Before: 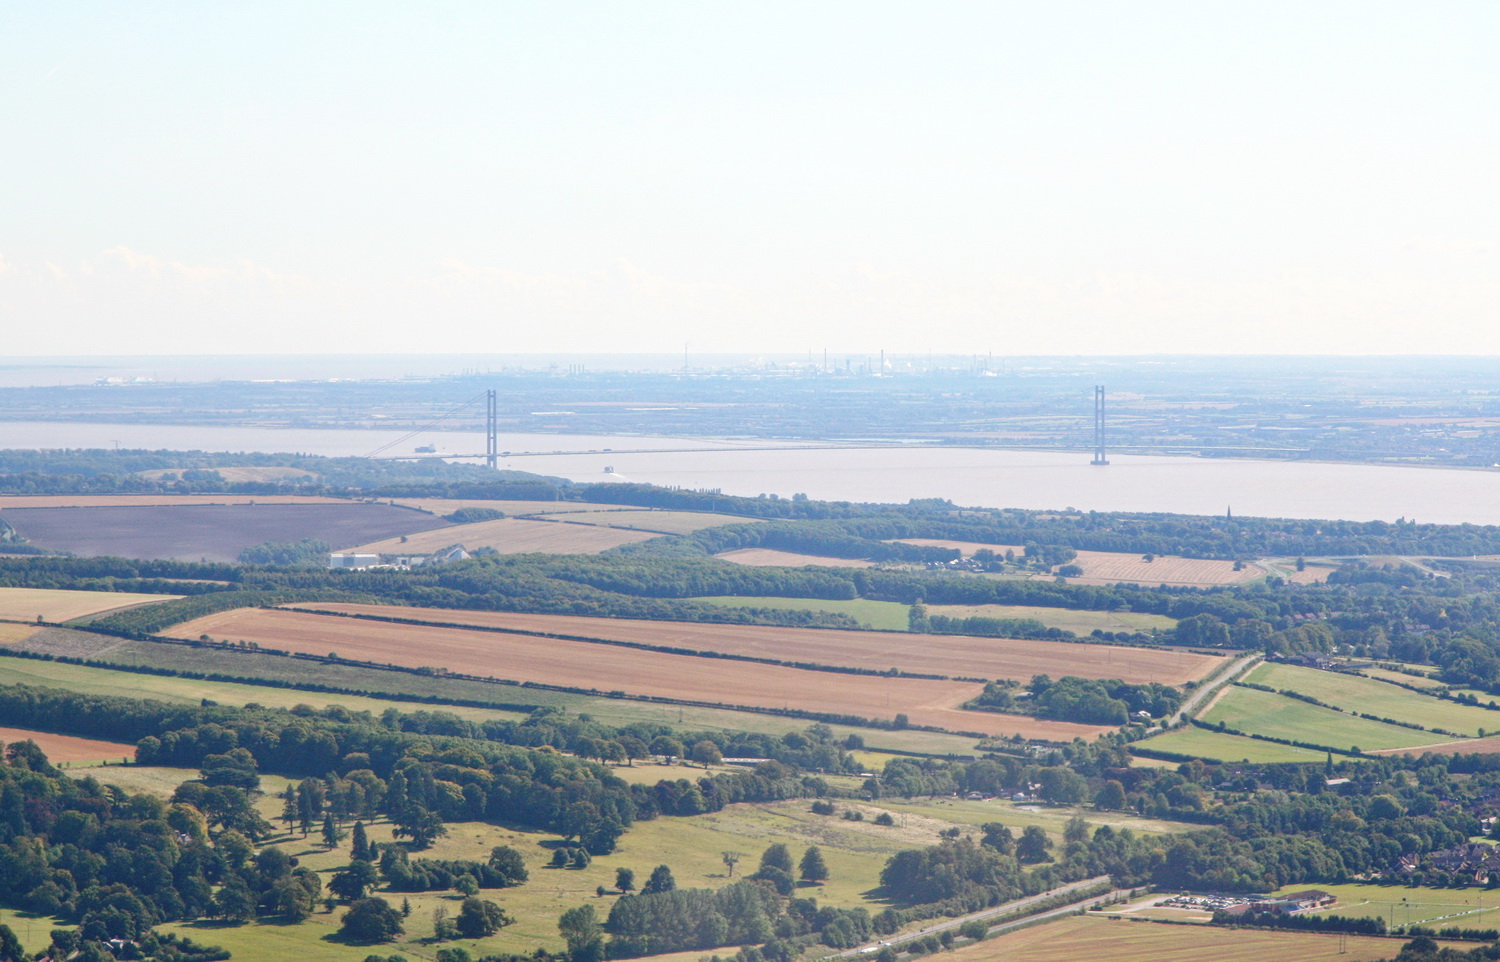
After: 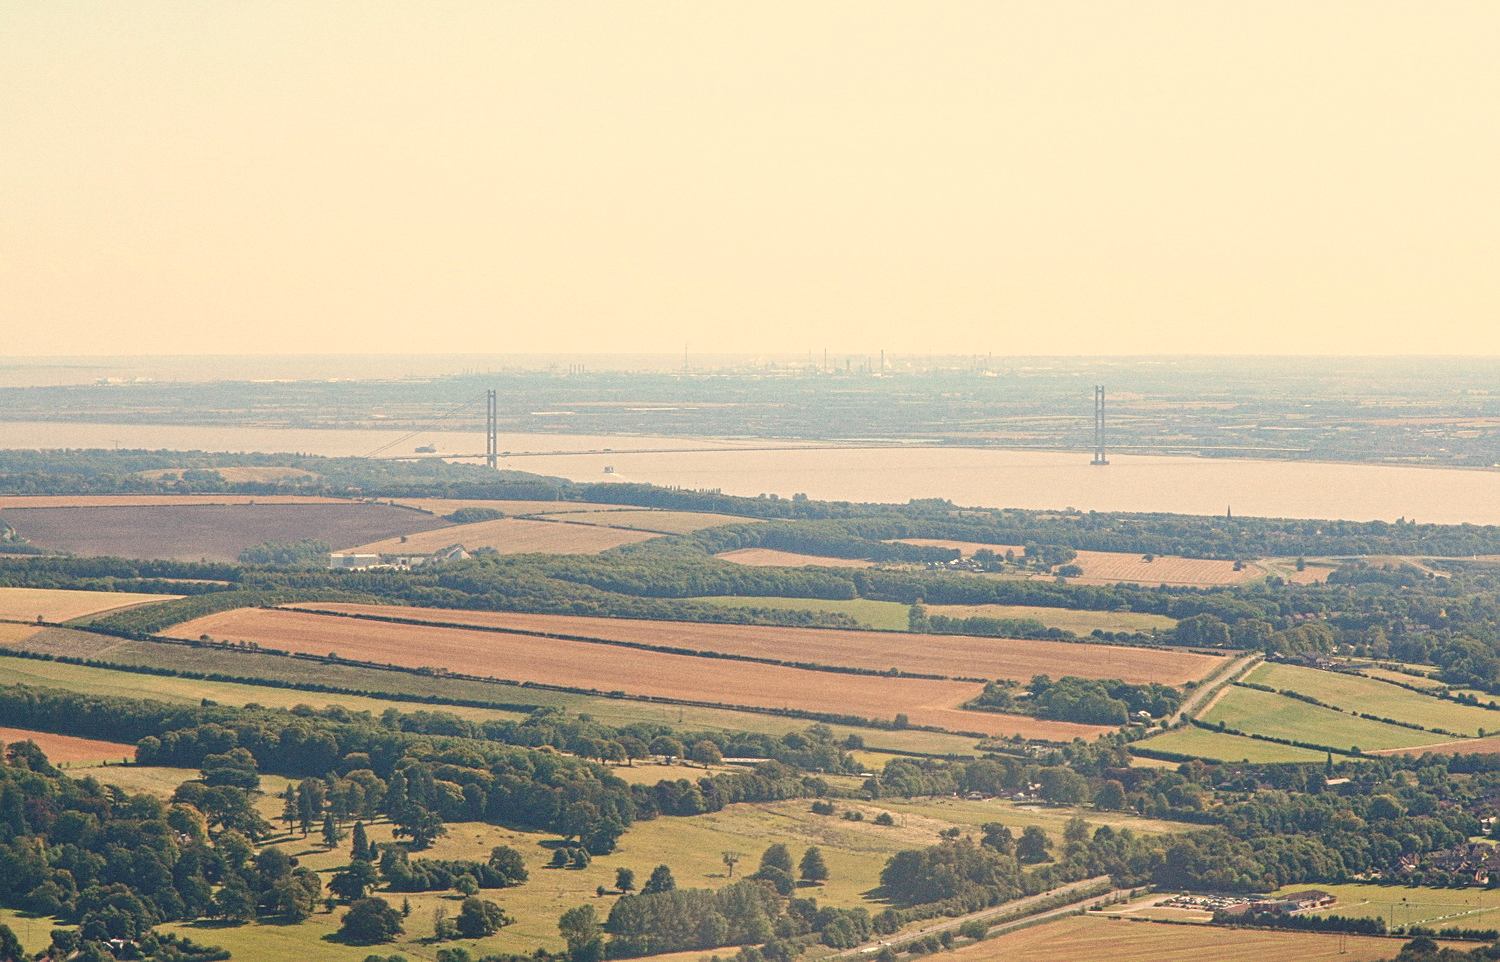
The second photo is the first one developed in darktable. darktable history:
white balance: red 1.123, blue 0.83
sharpen: on, module defaults
contrast brightness saturation: contrast -0.1, saturation -0.1
grain: coarseness 3.21 ISO
